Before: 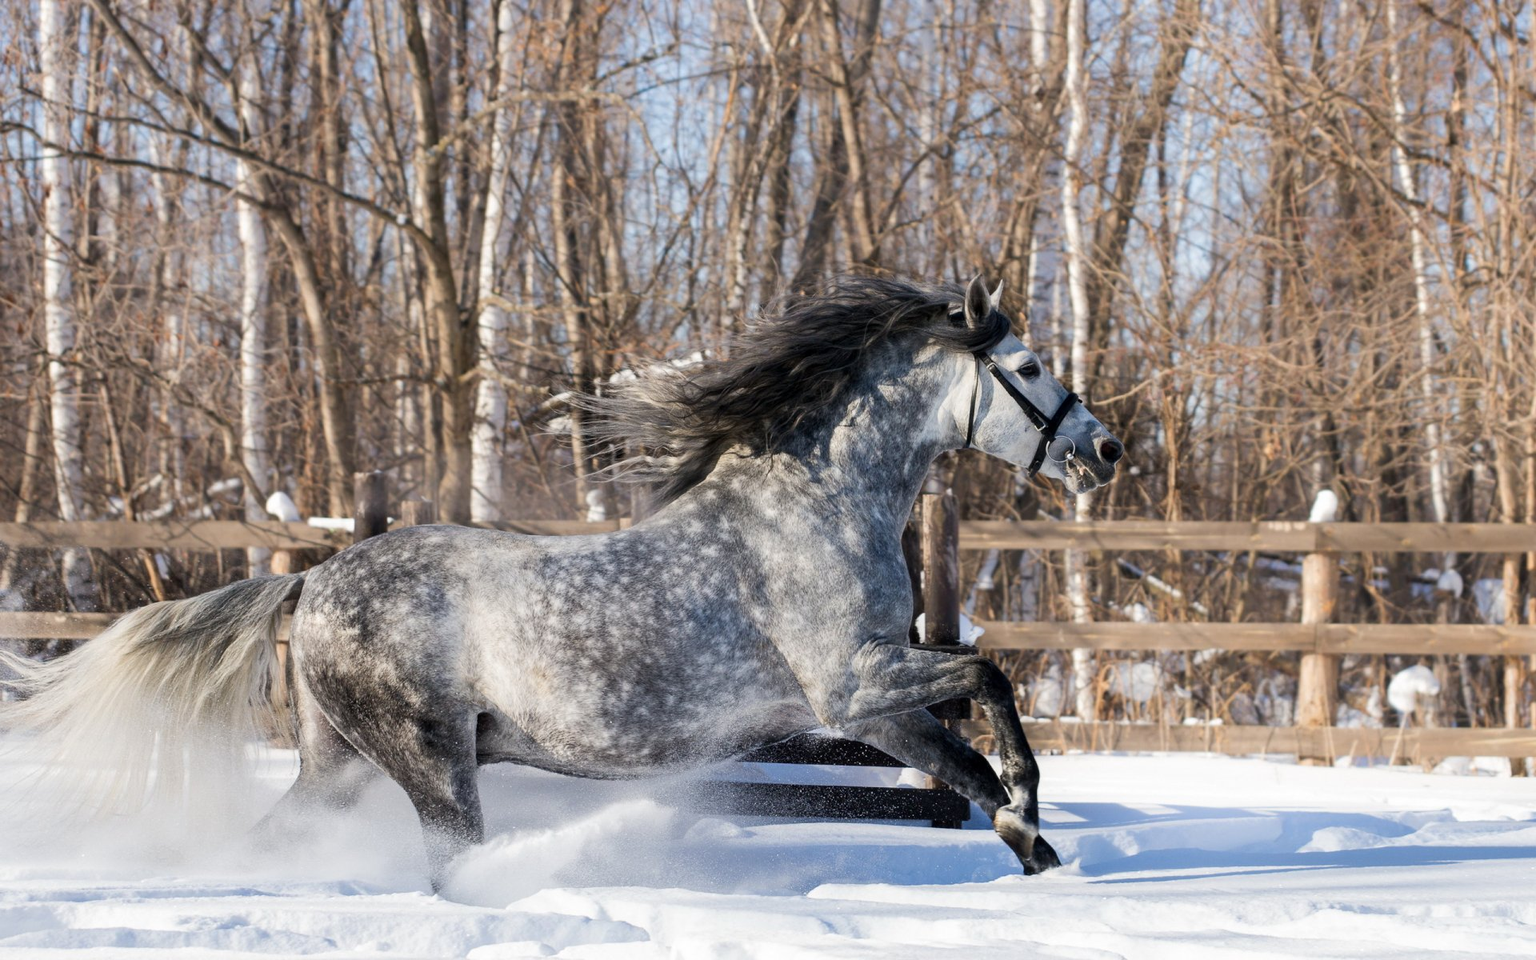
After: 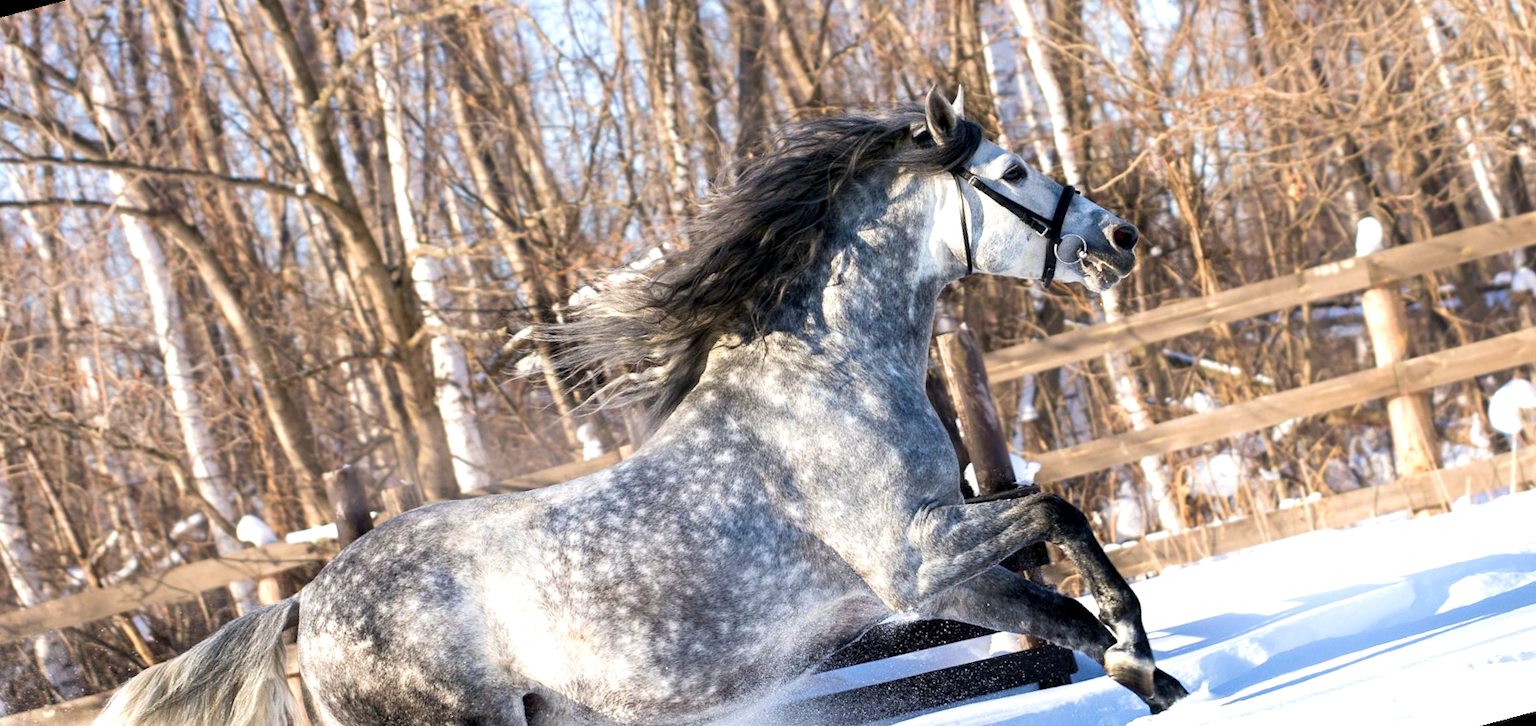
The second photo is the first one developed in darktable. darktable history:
velvia: on, module defaults
rotate and perspective: rotation -14.8°, crop left 0.1, crop right 0.903, crop top 0.25, crop bottom 0.748
exposure: black level correction 0.001, exposure 0.675 EV, compensate highlight preservation false
